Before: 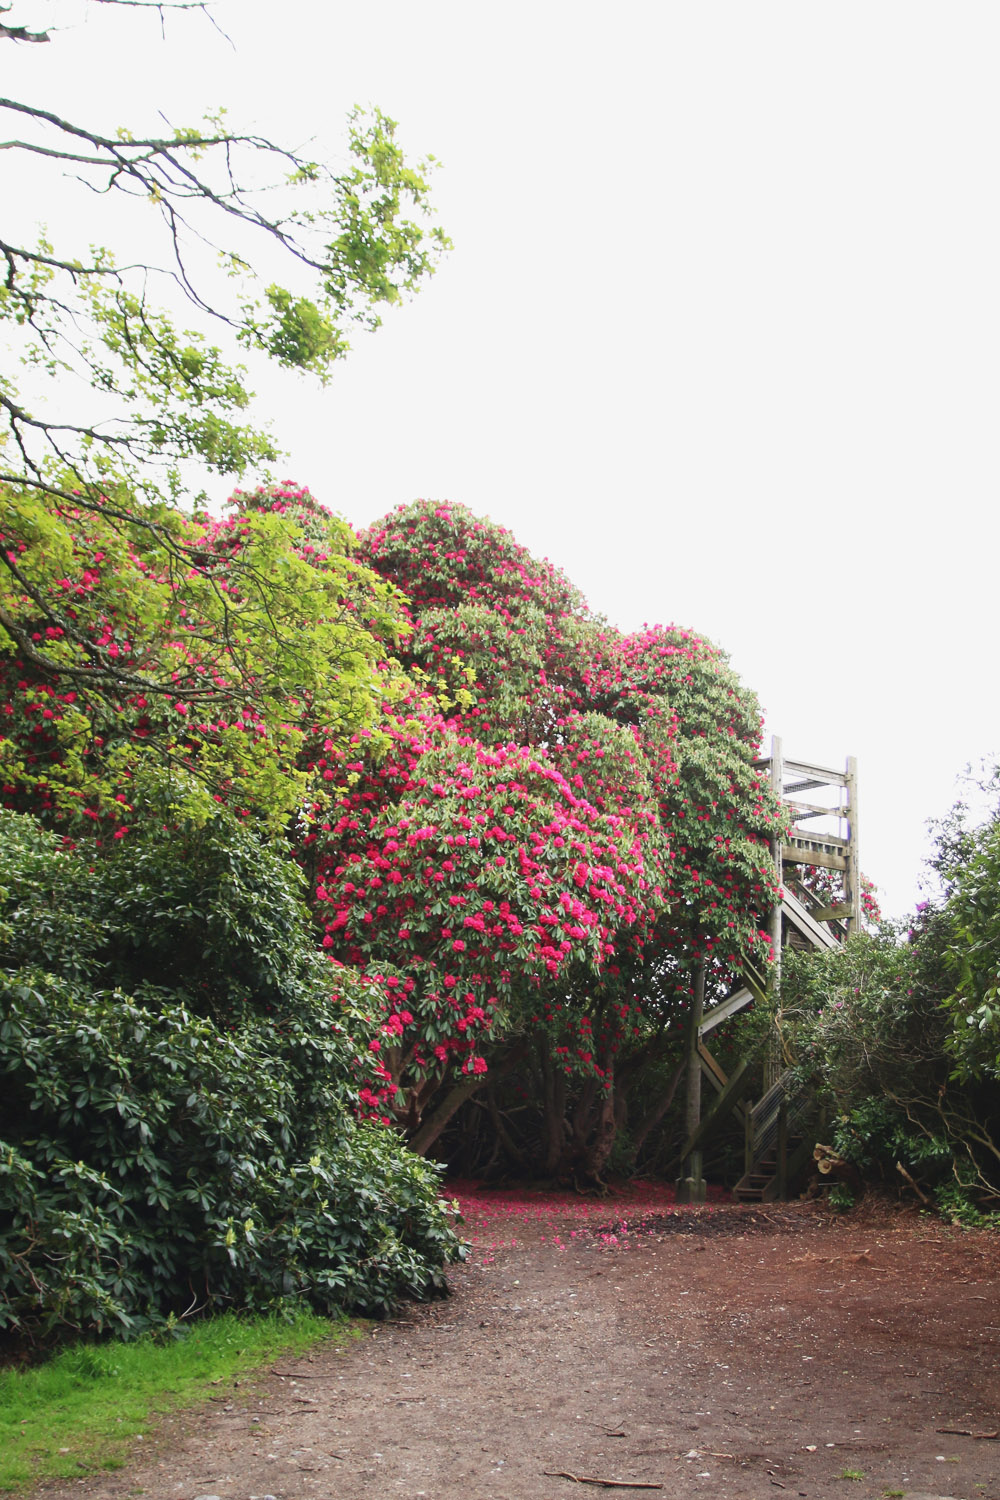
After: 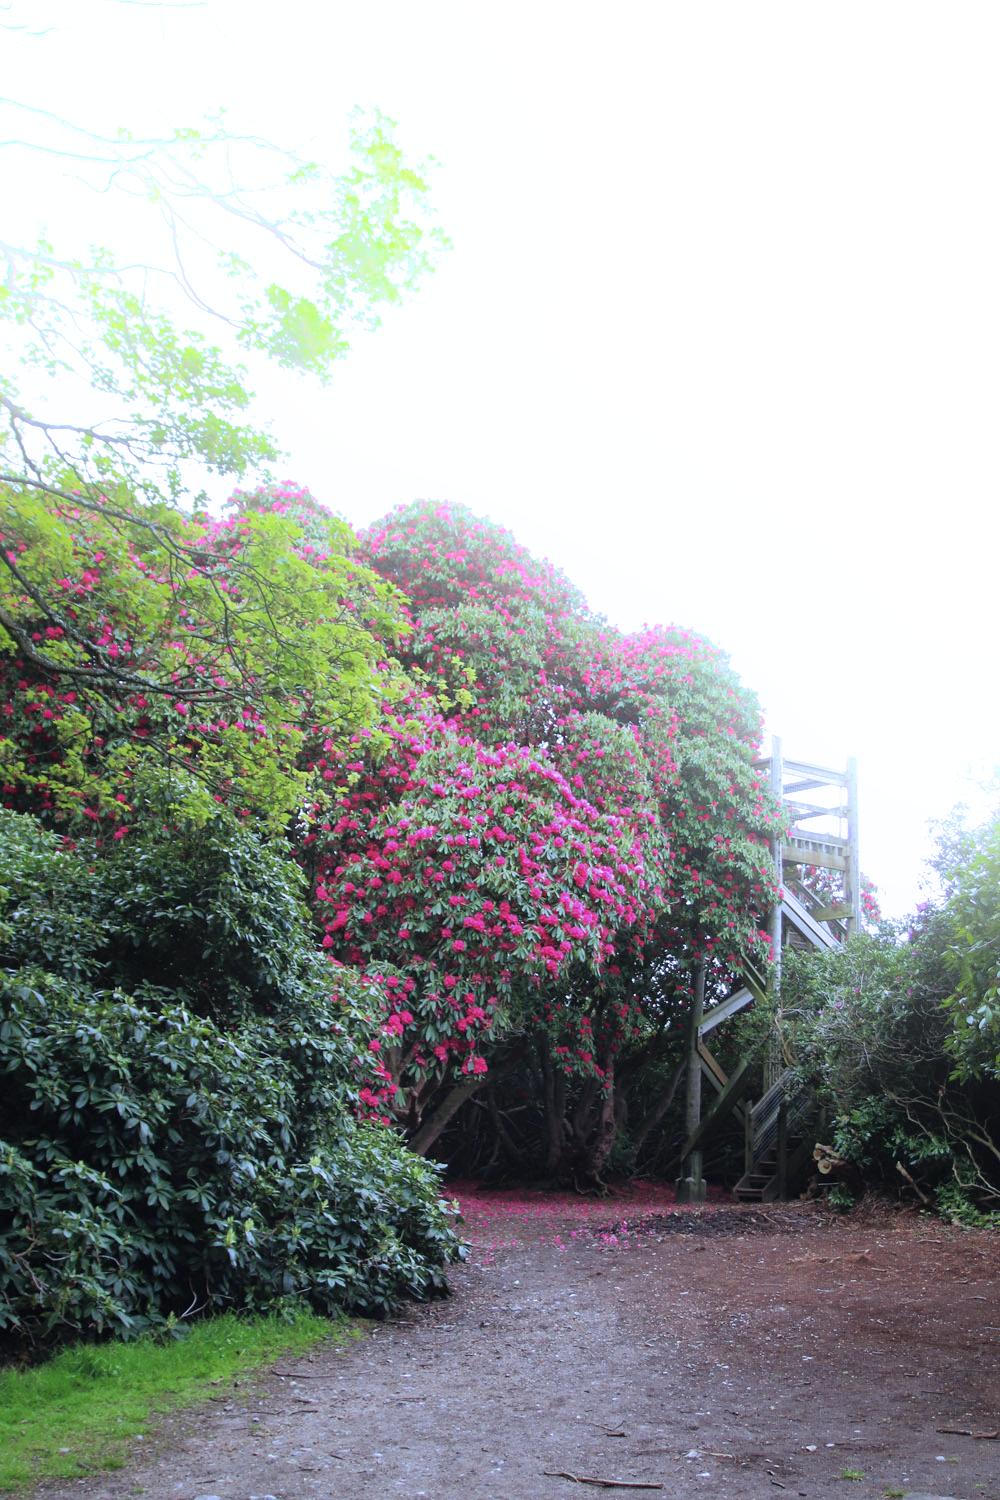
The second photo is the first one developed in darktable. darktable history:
shadows and highlights: on, module defaults
bloom: on, module defaults
exposure: compensate highlight preservation false
filmic rgb: black relative exposure -12.8 EV, white relative exposure 2.8 EV, threshold 3 EV, target black luminance 0%, hardness 8.54, latitude 70.41%, contrast 1.133, shadows ↔ highlights balance -0.395%, color science v4 (2020), enable highlight reconstruction true
white balance: red 0.871, blue 1.249
